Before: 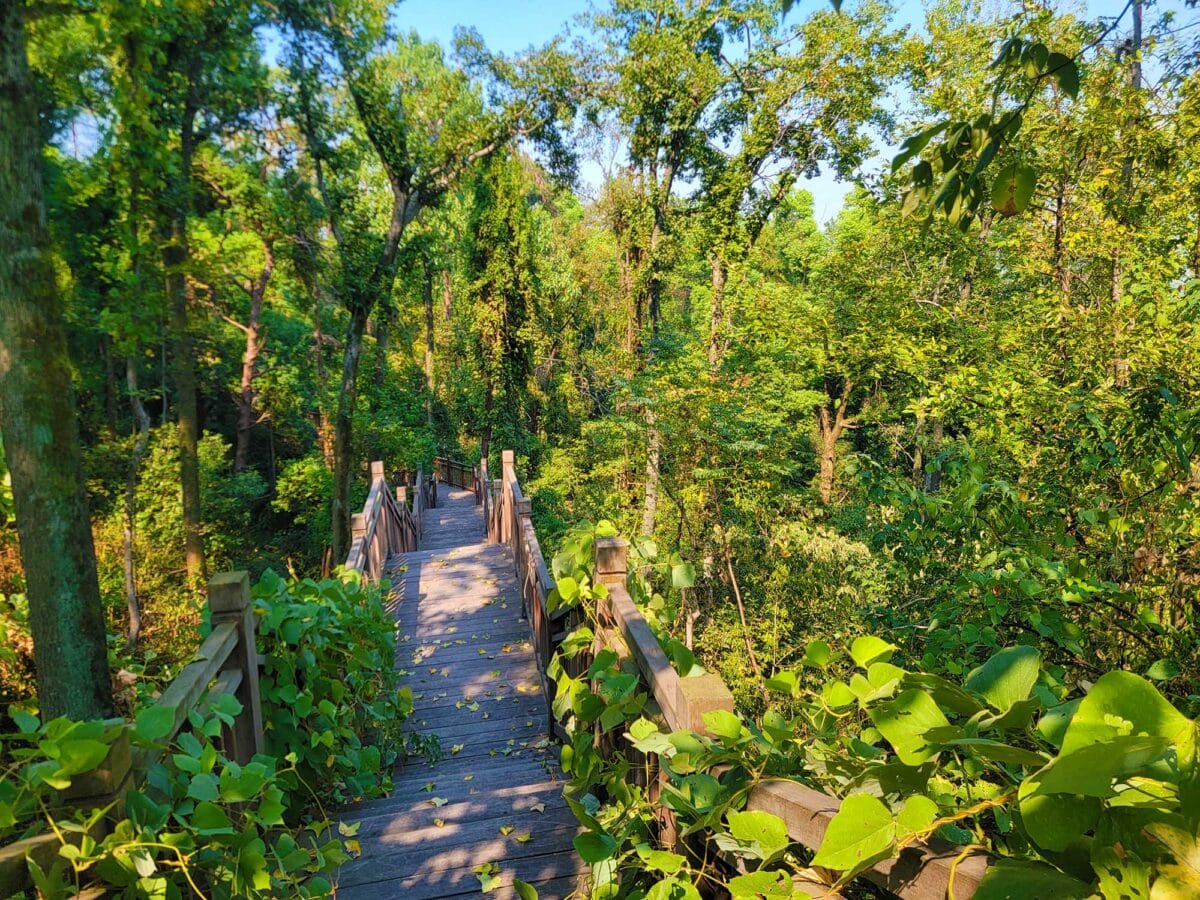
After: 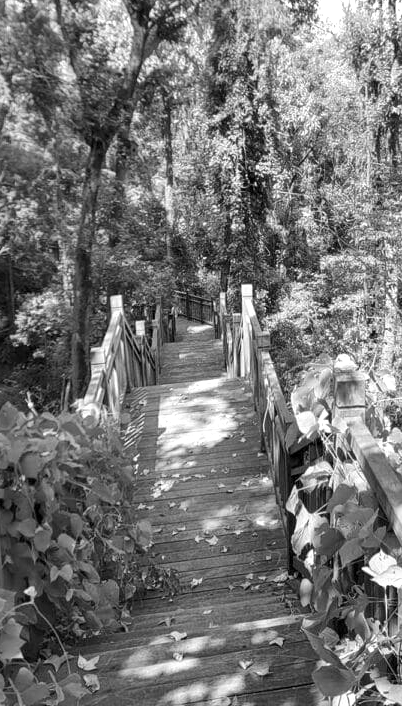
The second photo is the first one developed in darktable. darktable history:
shadows and highlights: shadows 25, highlights -25
crop and rotate: left 21.77%, top 18.528%, right 44.676%, bottom 2.997%
color calibration: x 0.355, y 0.367, temperature 4700.38 K
monochrome: size 1
color correction: highlights a* 10.21, highlights b* 9.79, shadows a* 8.61, shadows b* 7.88, saturation 0.8
exposure: exposure 0.6 EV, compensate highlight preservation false
local contrast: mode bilateral grid, contrast 20, coarseness 50, detail 132%, midtone range 0.2
